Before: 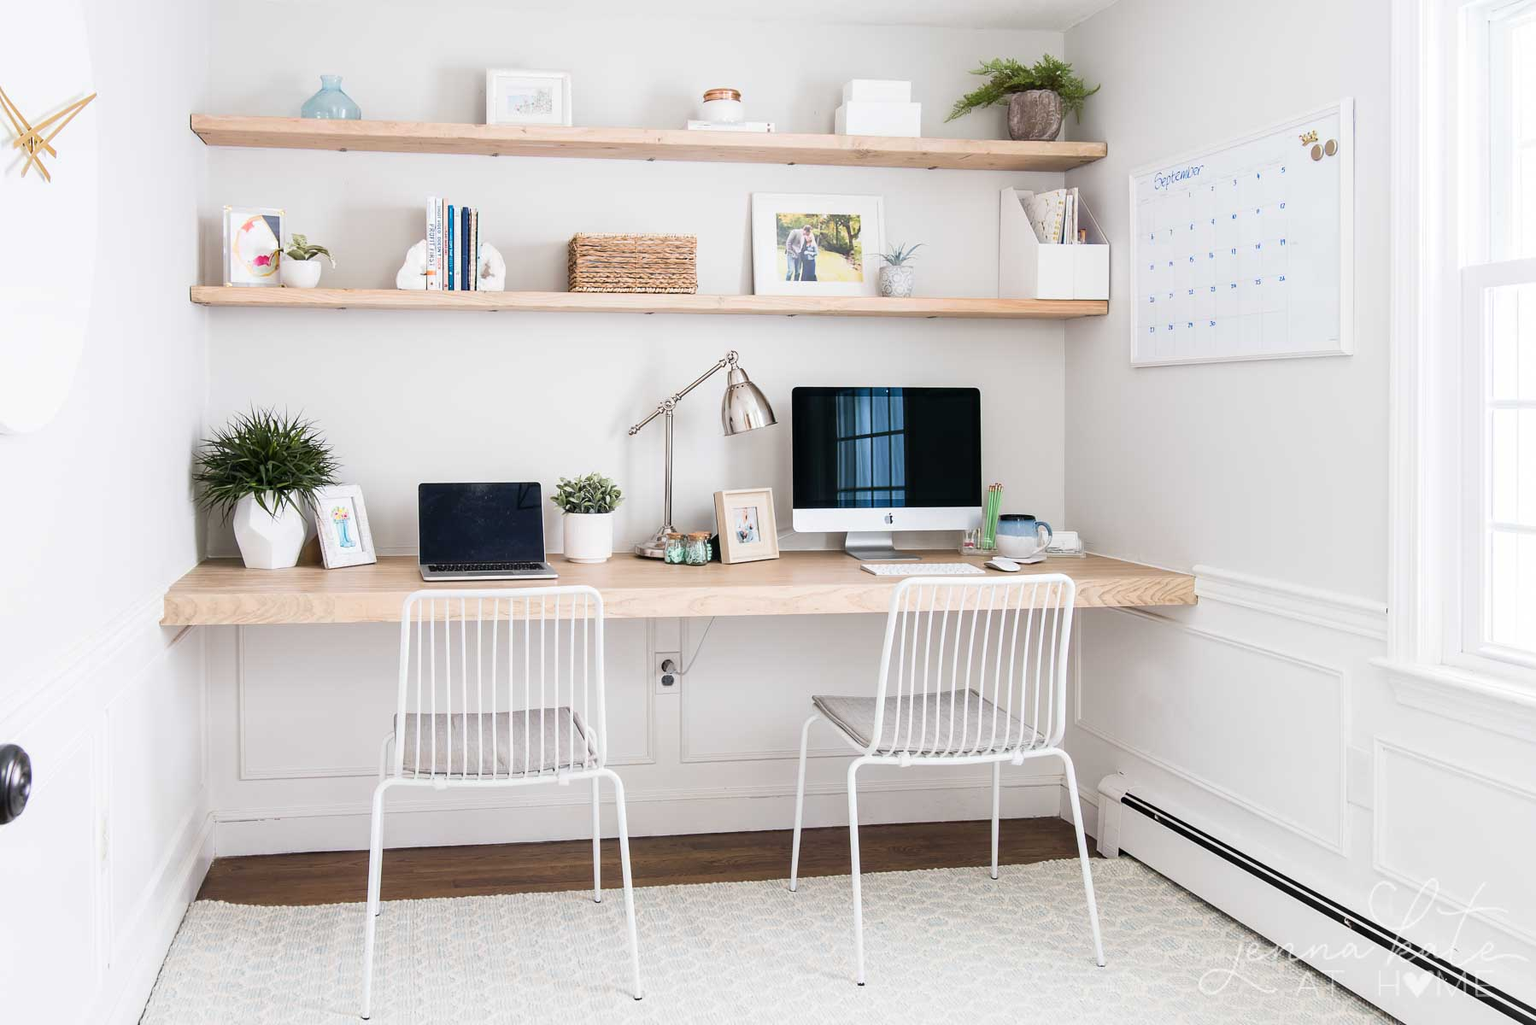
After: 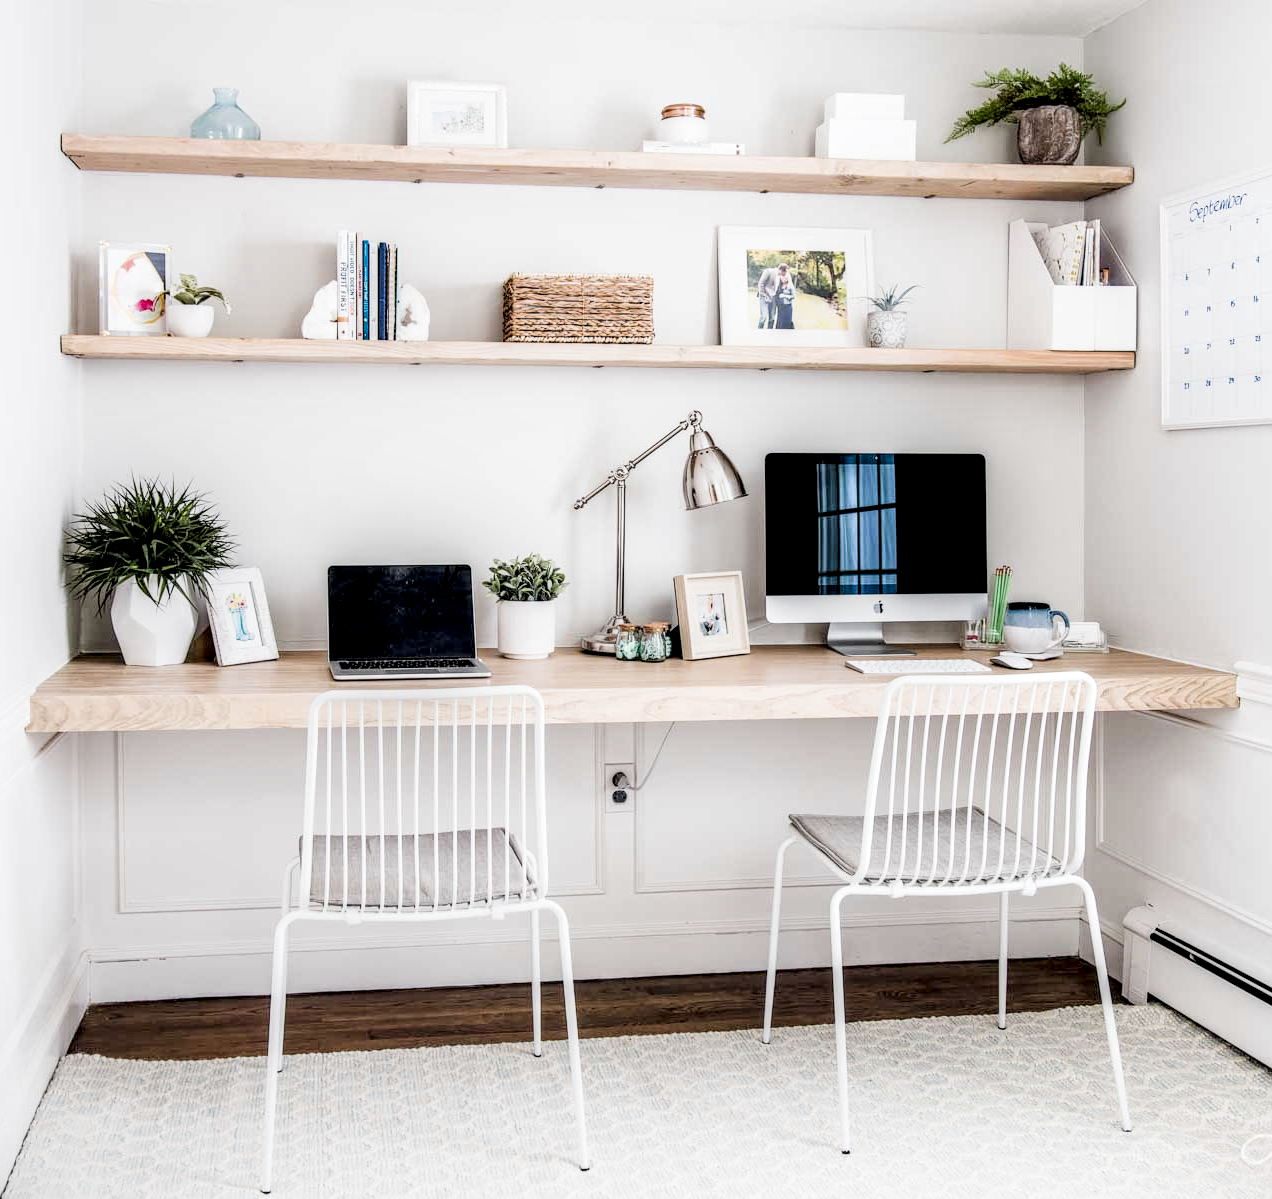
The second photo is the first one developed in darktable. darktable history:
crop and rotate: left 9.061%, right 20.142%
filmic rgb: black relative exposure -5 EV, white relative exposure 3.5 EV, hardness 3.19, contrast 1.2, highlights saturation mix -50%
exposure: black level correction 0.001, exposure 0.5 EV, compensate exposure bias true, compensate highlight preservation false
local contrast: highlights 20%, shadows 70%, detail 170%
